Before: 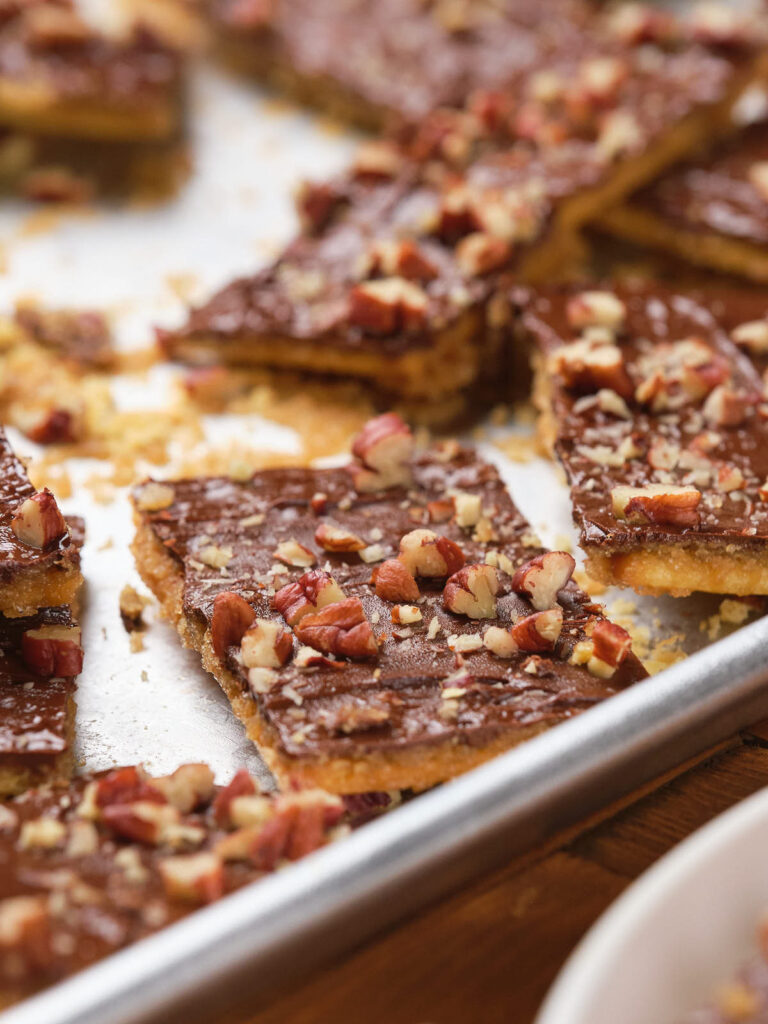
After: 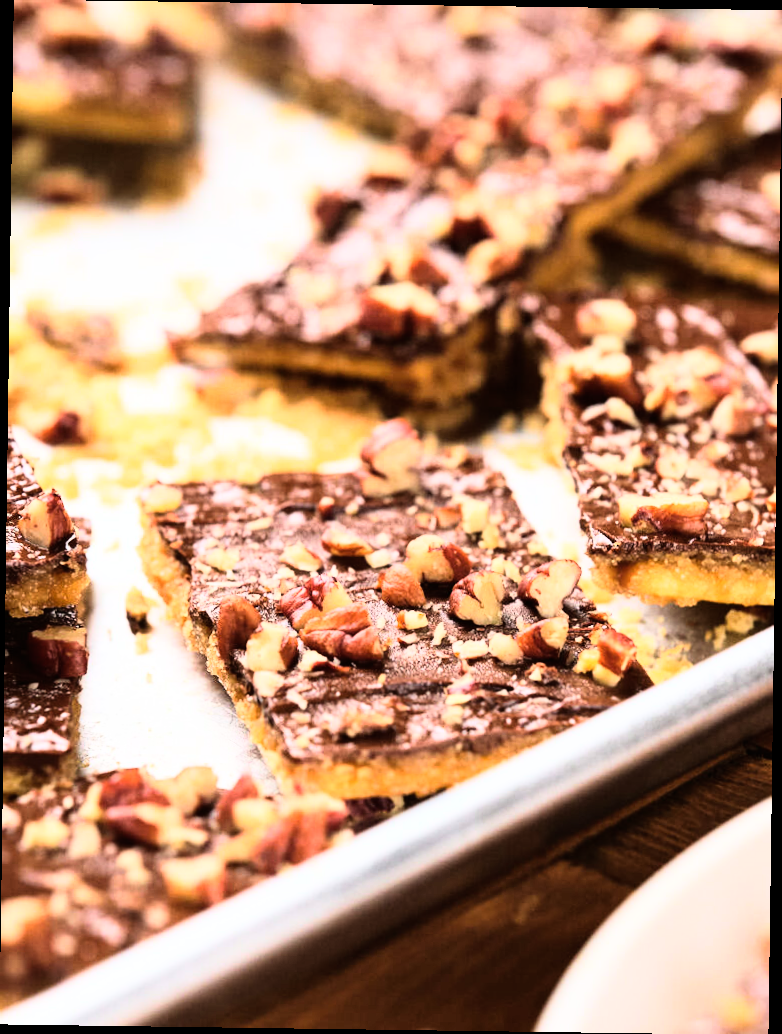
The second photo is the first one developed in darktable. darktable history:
rgb curve: curves: ch0 [(0, 0) (0.21, 0.15) (0.24, 0.21) (0.5, 0.75) (0.75, 0.96) (0.89, 0.99) (1, 1)]; ch1 [(0, 0.02) (0.21, 0.13) (0.25, 0.2) (0.5, 0.67) (0.75, 0.9) (0.89, 0.97) (1, 1)]; ch2 [(0, 0.02) (0.21, 0.13) (0.25, 0.2) (0.5, 0.67) (0.75, 0.9) (0.89, 0.97) (1, 1)], compensate middle gray true
rotate and perspective: rotation 0.8°, automatic cropping off
